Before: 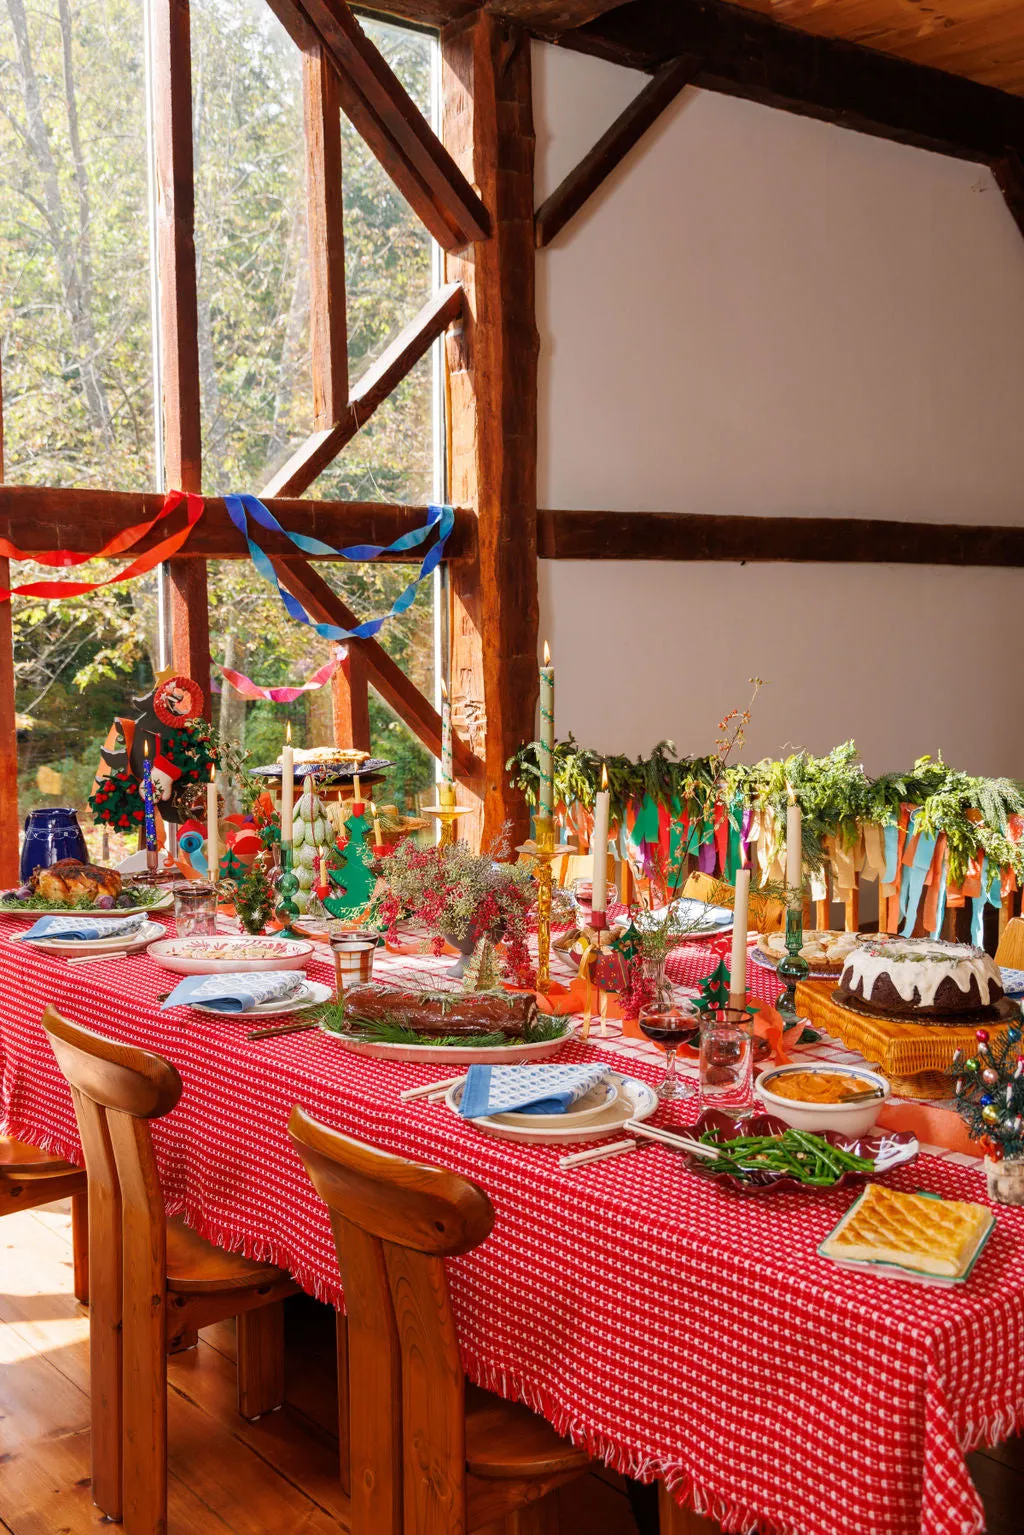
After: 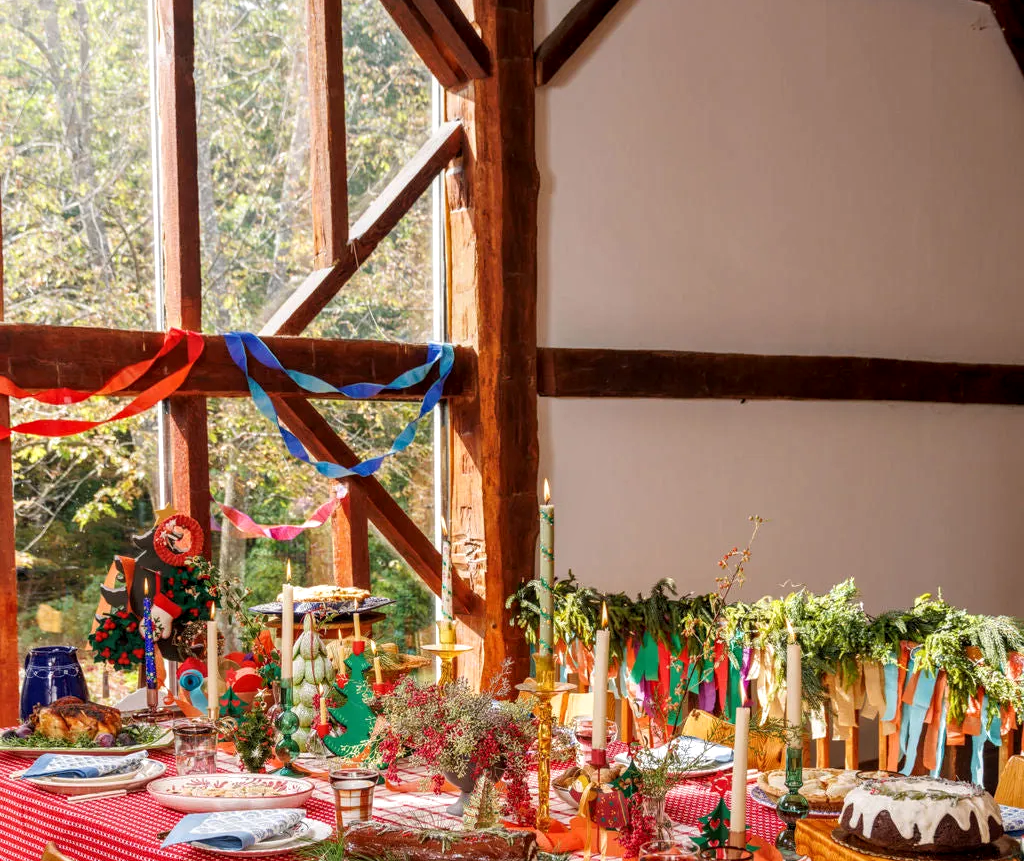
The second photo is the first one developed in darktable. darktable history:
shadows and highlights: radius 93.07, shadows -14.46, white point adjustment 0.23, highlights 31.48, compress 48.23%, highlights color adjustment 52.79%, soften with gaussian
local contrast: detail 130%
crop and rotate: top 10.605%, bottom 33.274%
